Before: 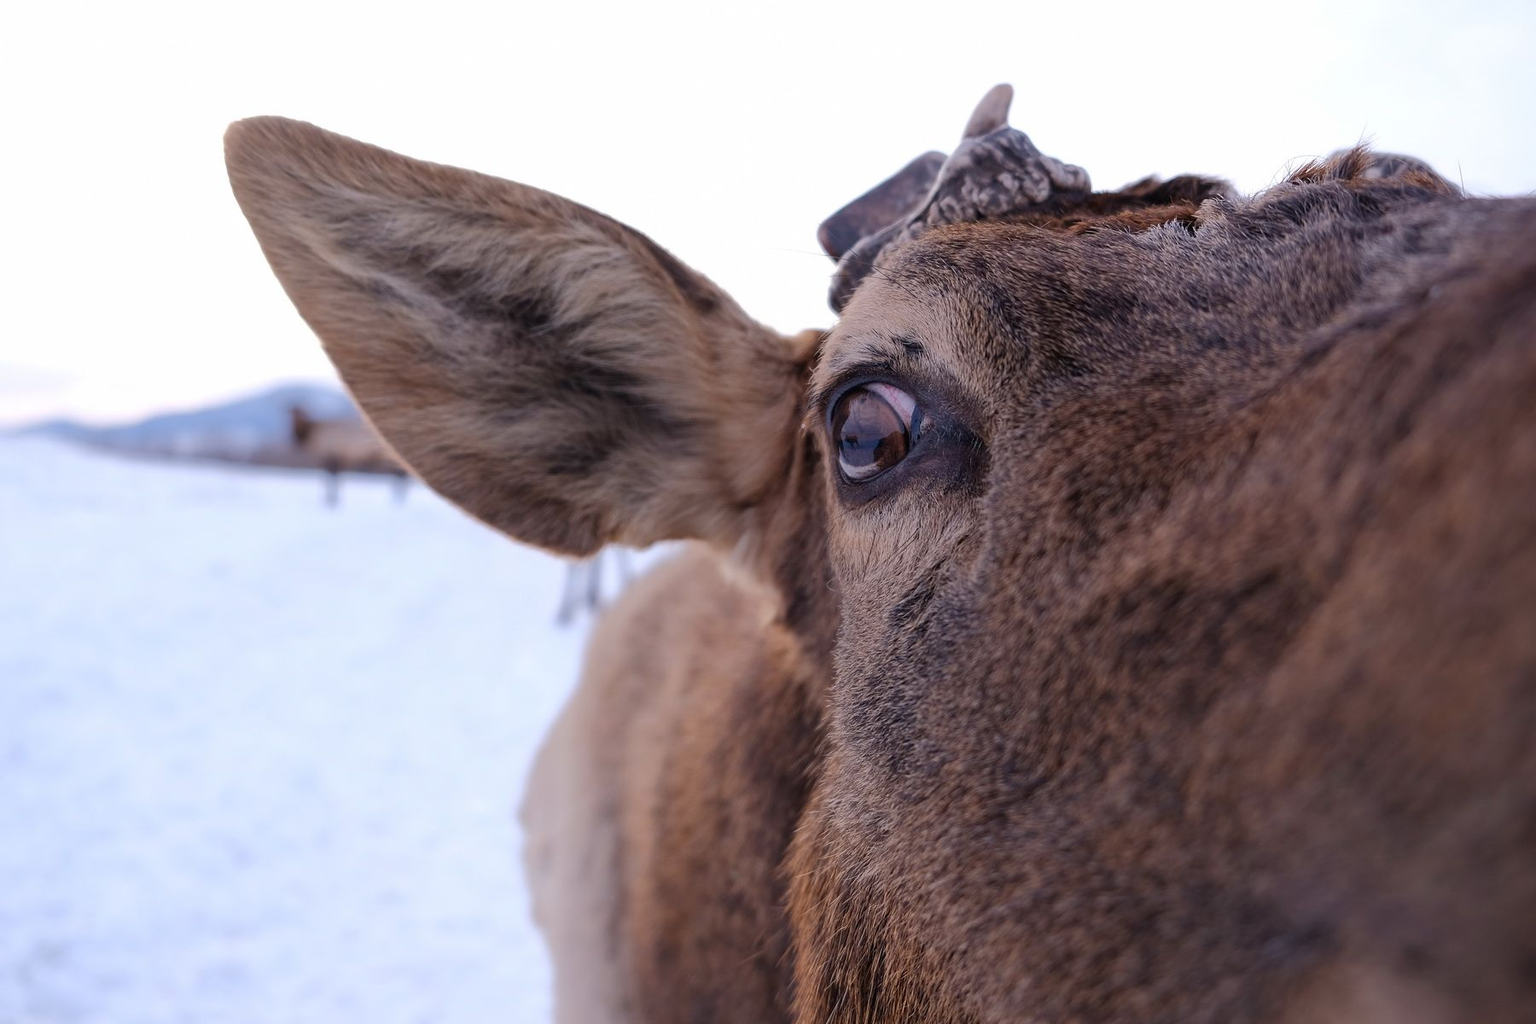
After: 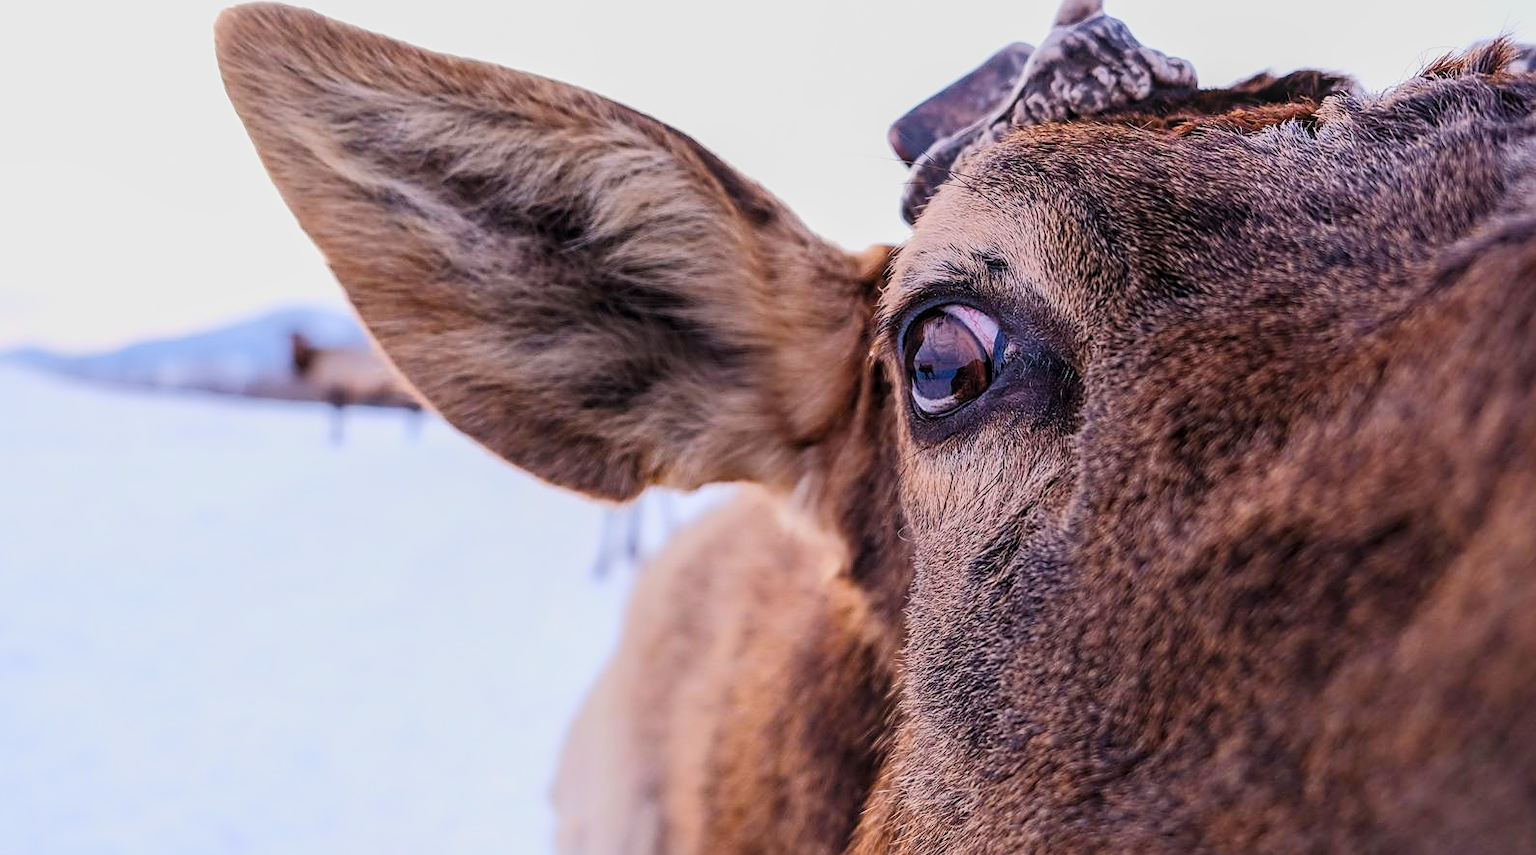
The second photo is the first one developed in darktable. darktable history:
exposure: exposure 0.021 EV, compensate highlight preservation false
crop and rotate: left 2.315%, top 11.176%, right 9.514%, bottom 15.104%
filmic rgb: black relative exposure -7.65 EV, white relative exposure 4.56 EV, threshold 5.94 EV, hardness 3.61, contrast 1.114, color science v5 (2021), contrast in shadows safe, contrast in highlights safe, enable highlight reconstruction true
contrast brightness saturation: contrast 0.202, brightness 0.155, saturation 0.227
local contrast: on, module defaults
tone equalizer: edges refinement/feathering 500, mask exposure compensation -1.57 EV, preserve details no
sharpen: on, module defaults
color balance rgb: perceptual saturation grading › global saturation 20.28%, perceptual saturation grading › highlights -19.779%, perceptual saturation grading › shadows 29.852%, global vibrance 20%
